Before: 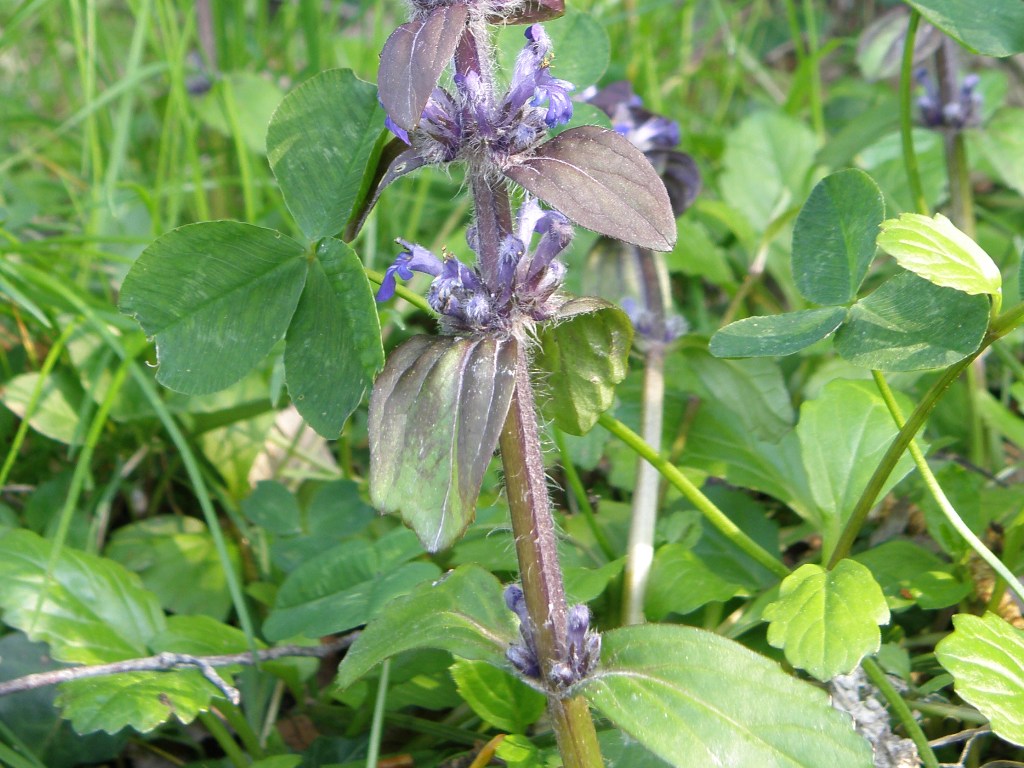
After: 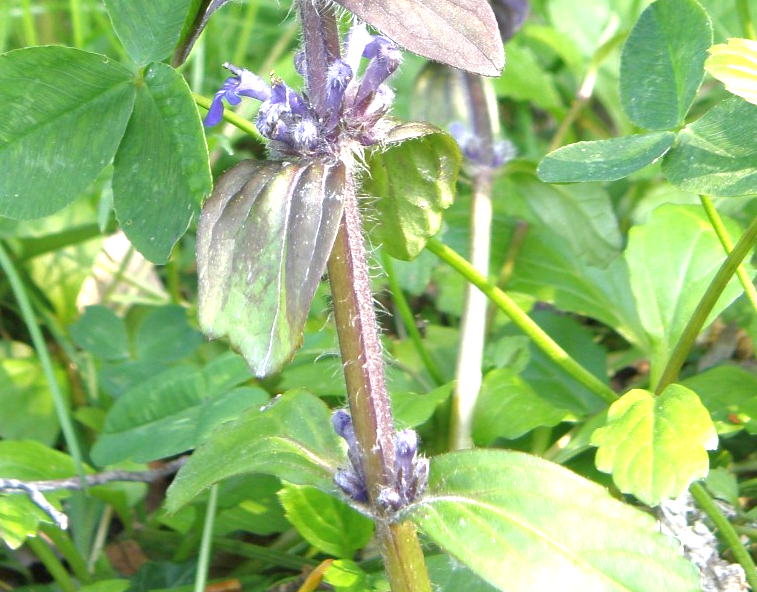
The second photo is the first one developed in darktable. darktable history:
tone equalizer: -8 EV 0.25 EV, -7 EV 0.417 EV, -6 EV 0.417 EV, -5 EV 0.25 EV, -3 EV -0.25 EV, -2 EV -0.417 EV, -1 EV -0.417 EV, +0 EV -0.25 EV, edges refinement/feathering 500, mask exposure compensation -1.57 EV, preserve details guided filter
crop: left 16.871%, top 22.857%, right 9.116%
exposure: black level correction 0, exposure 1.1 EV, compensate exposure bias true, compensate highlight preservation false
